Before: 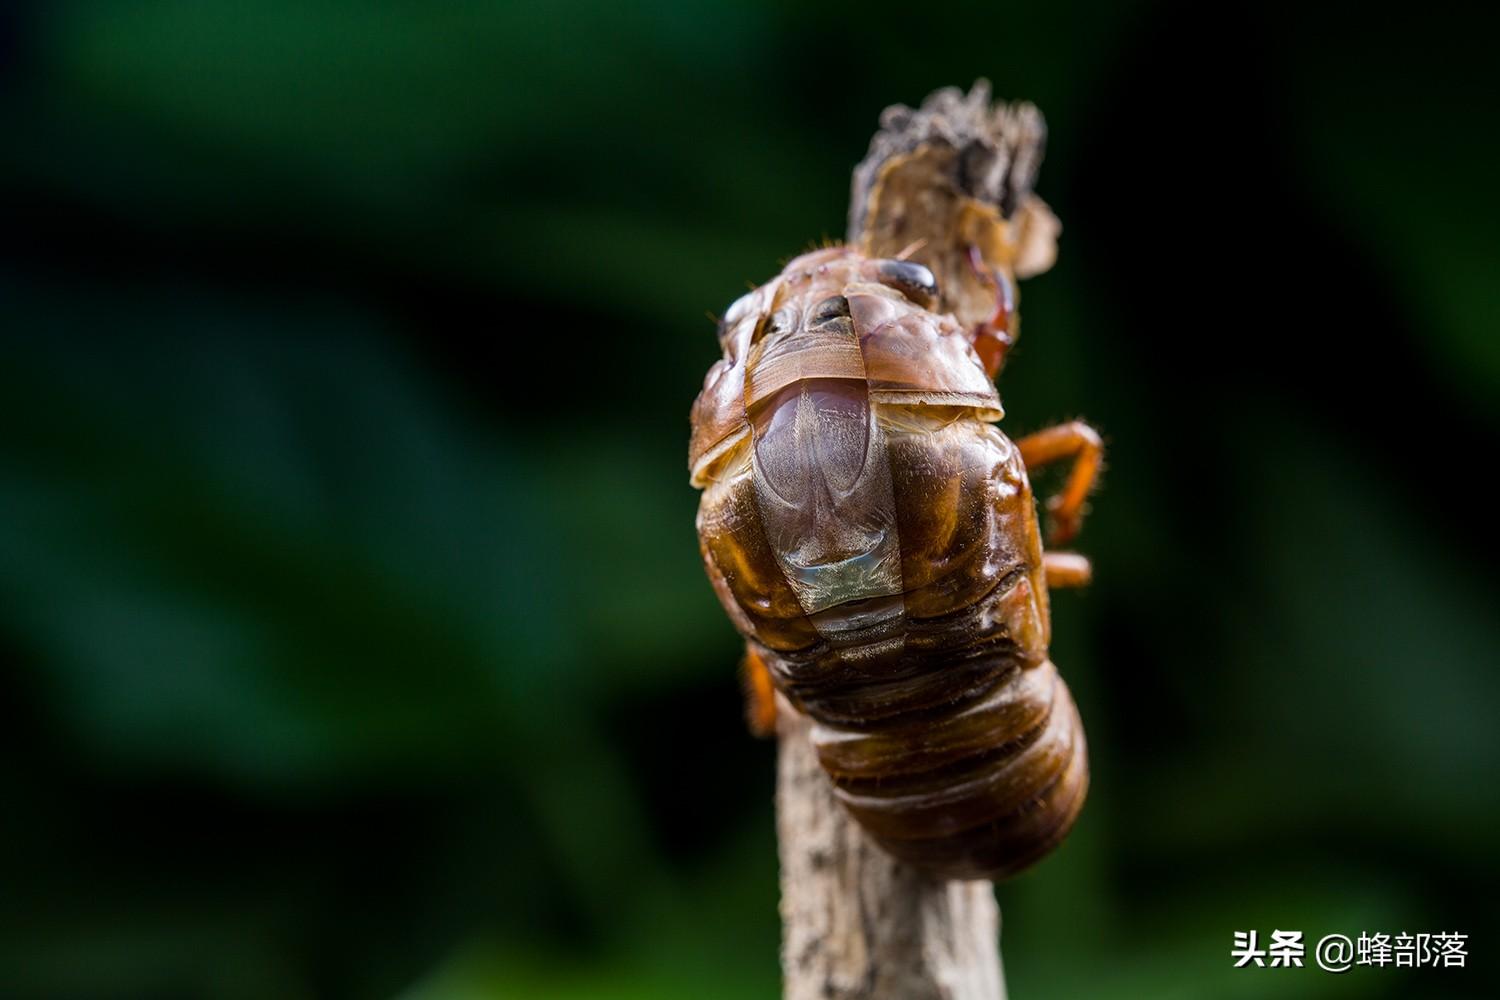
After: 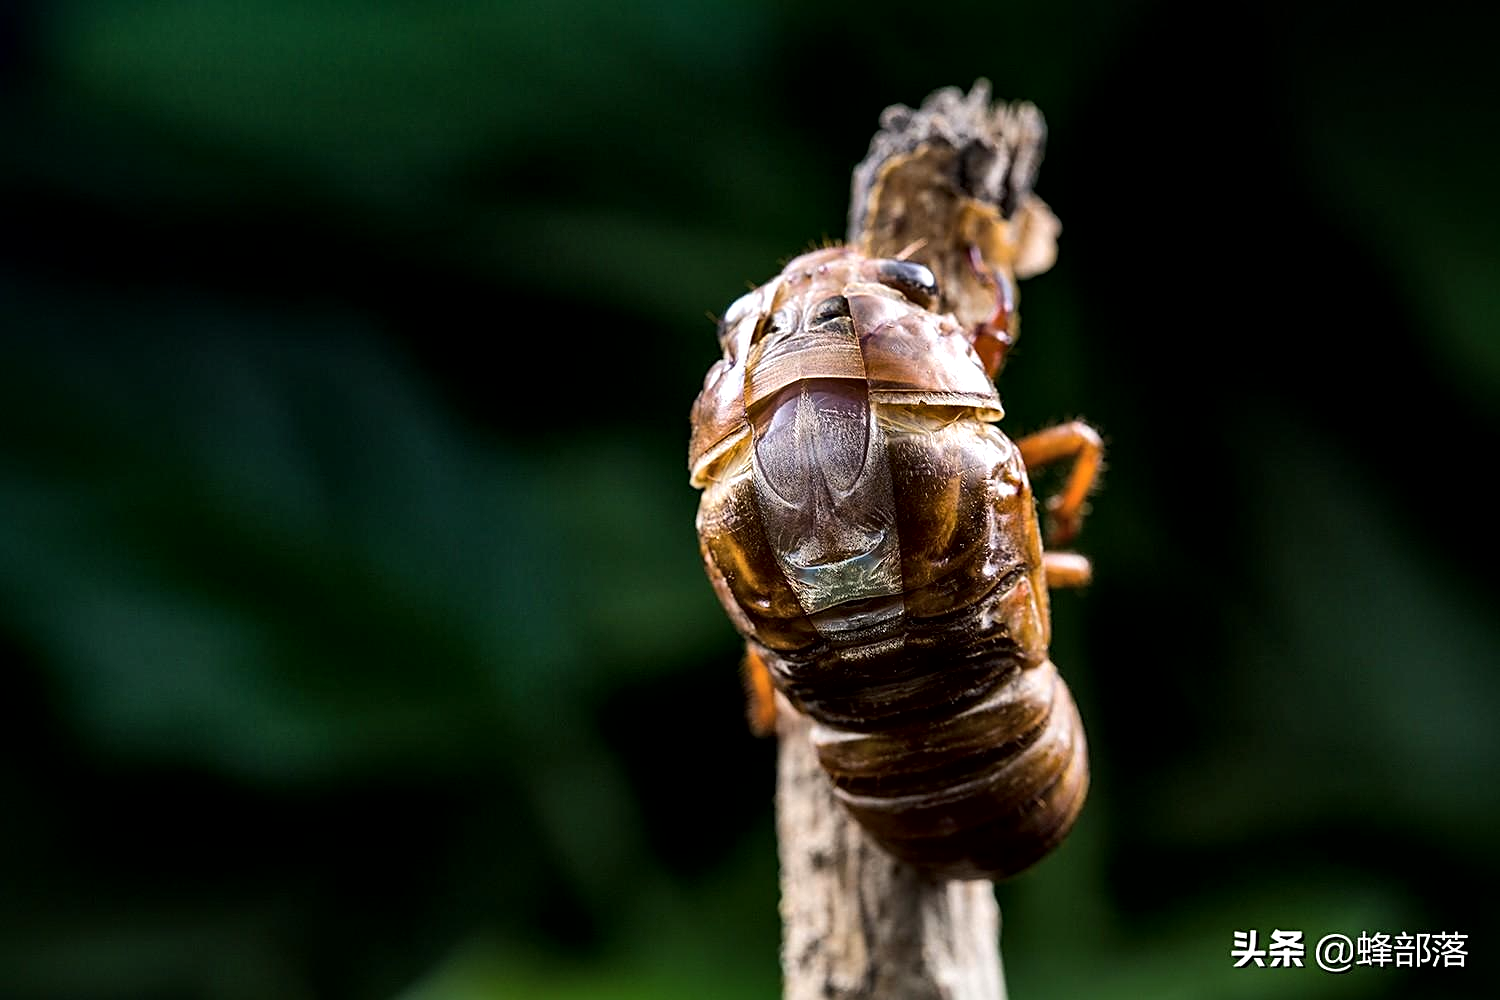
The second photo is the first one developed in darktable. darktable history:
tone equalizer: -8 EV -0.431 EV, -7 EV -0.358 EV, -6 EV -0.306 EV, -5 EV -0.218 EV, -3 EV 0.255 EV, -2 EV 0.304 EV, -1 EV 0.373 EV, +0 EV 0.395 EV, edges refinement/feathering 500, mask exposure compensation -1.57 EV, preserve details no
local contrast: mode bilateral grid, contrast 25, coarseness 61, detail 152%, midtone range 0.2
sharpen: on, module defaults
